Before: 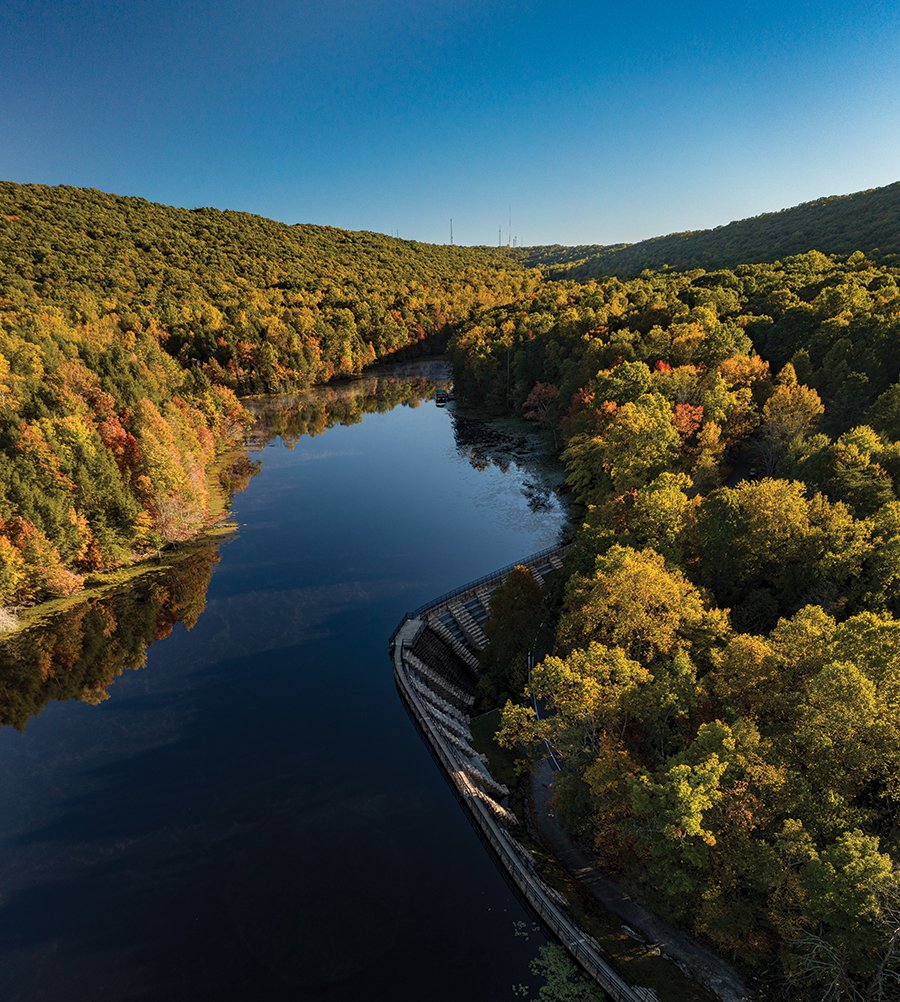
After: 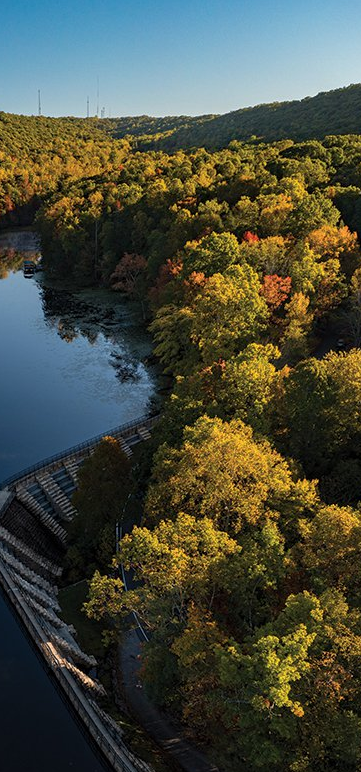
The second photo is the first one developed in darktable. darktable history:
crop: left 45.846%, top 12.905%, right 14.008%, bottom 10.018%
